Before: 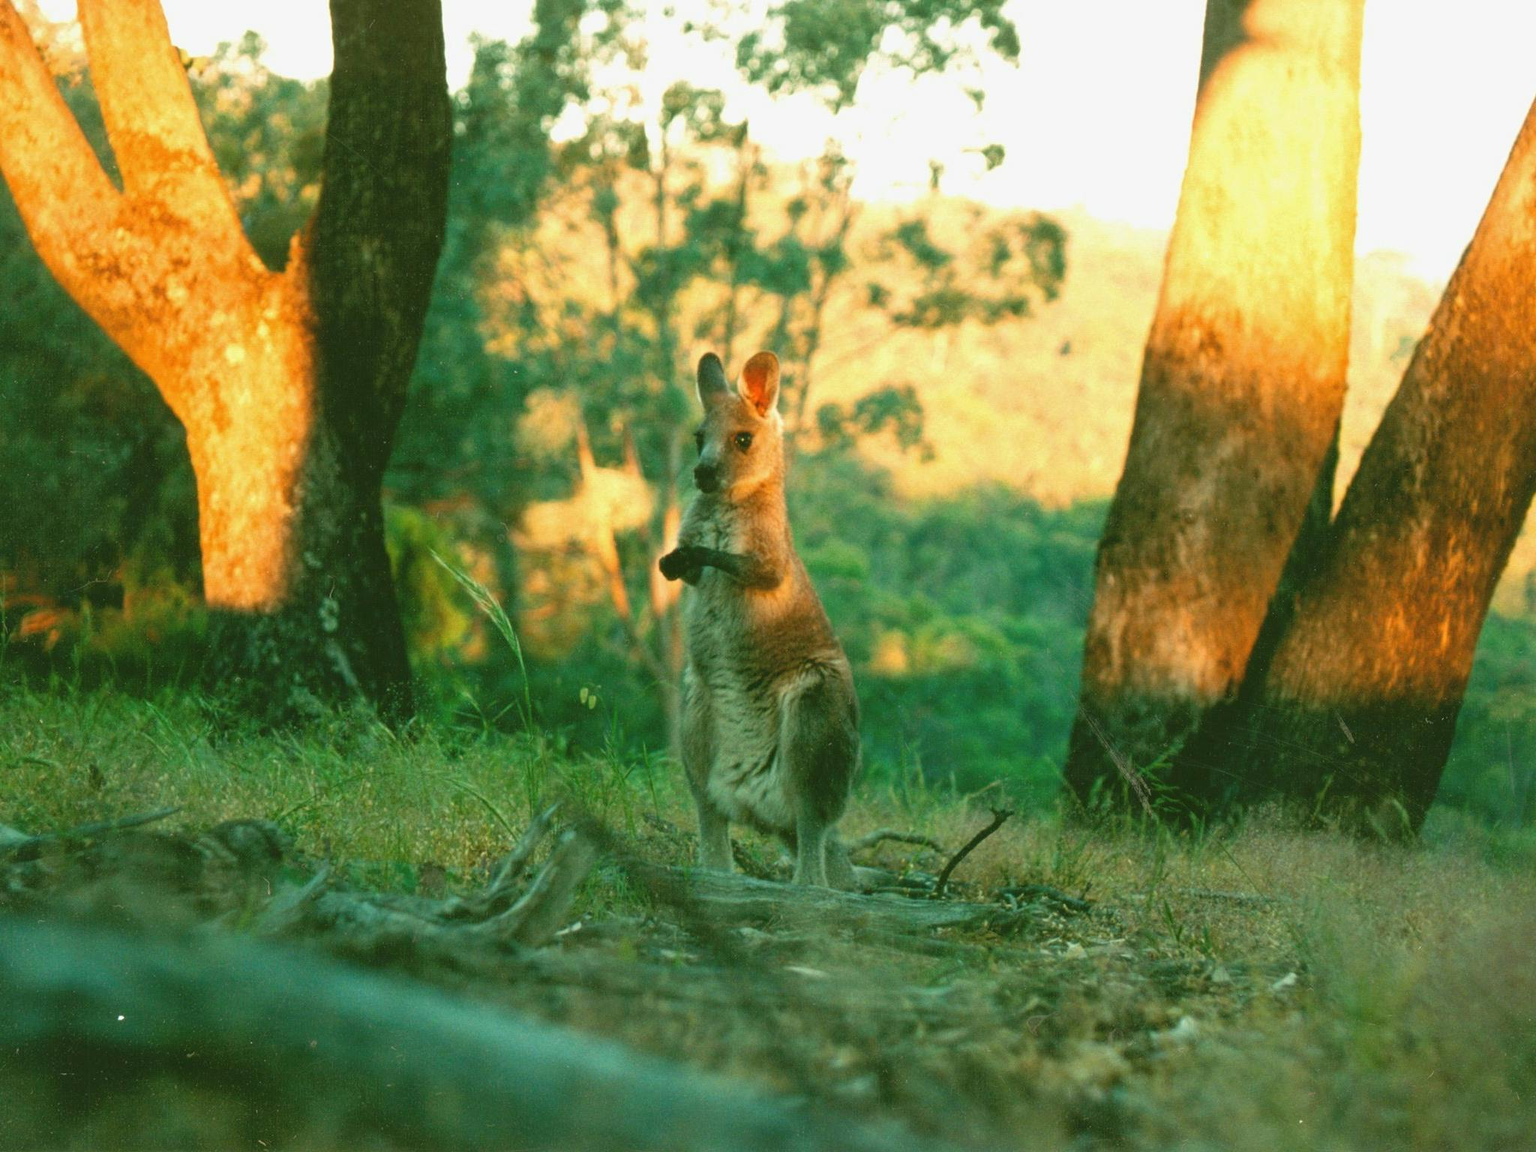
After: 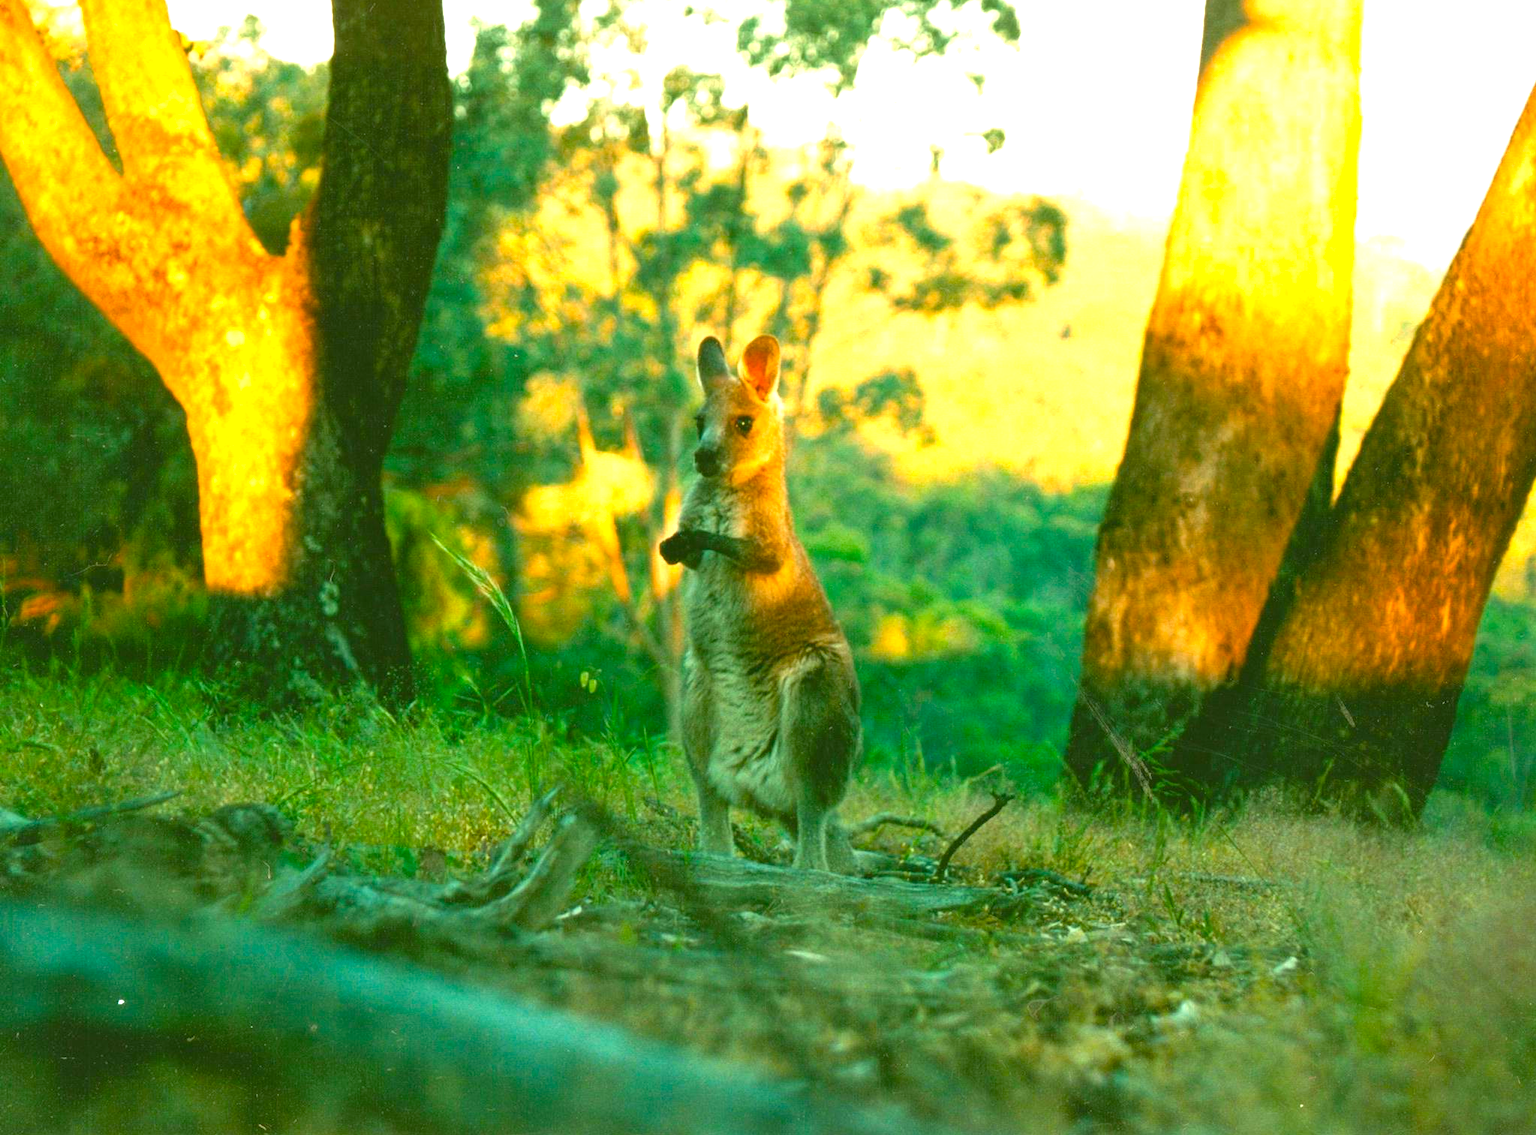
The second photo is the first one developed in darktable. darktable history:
crop: top 1.479%, right 0.01%
color balance rgb: linear chroma grading › global chroma 19.281%, perceptual saturation grading › global saturation 0.093%, perceptual brilliance grading › global brilliance 20.146%, global vibrance 14.197%
